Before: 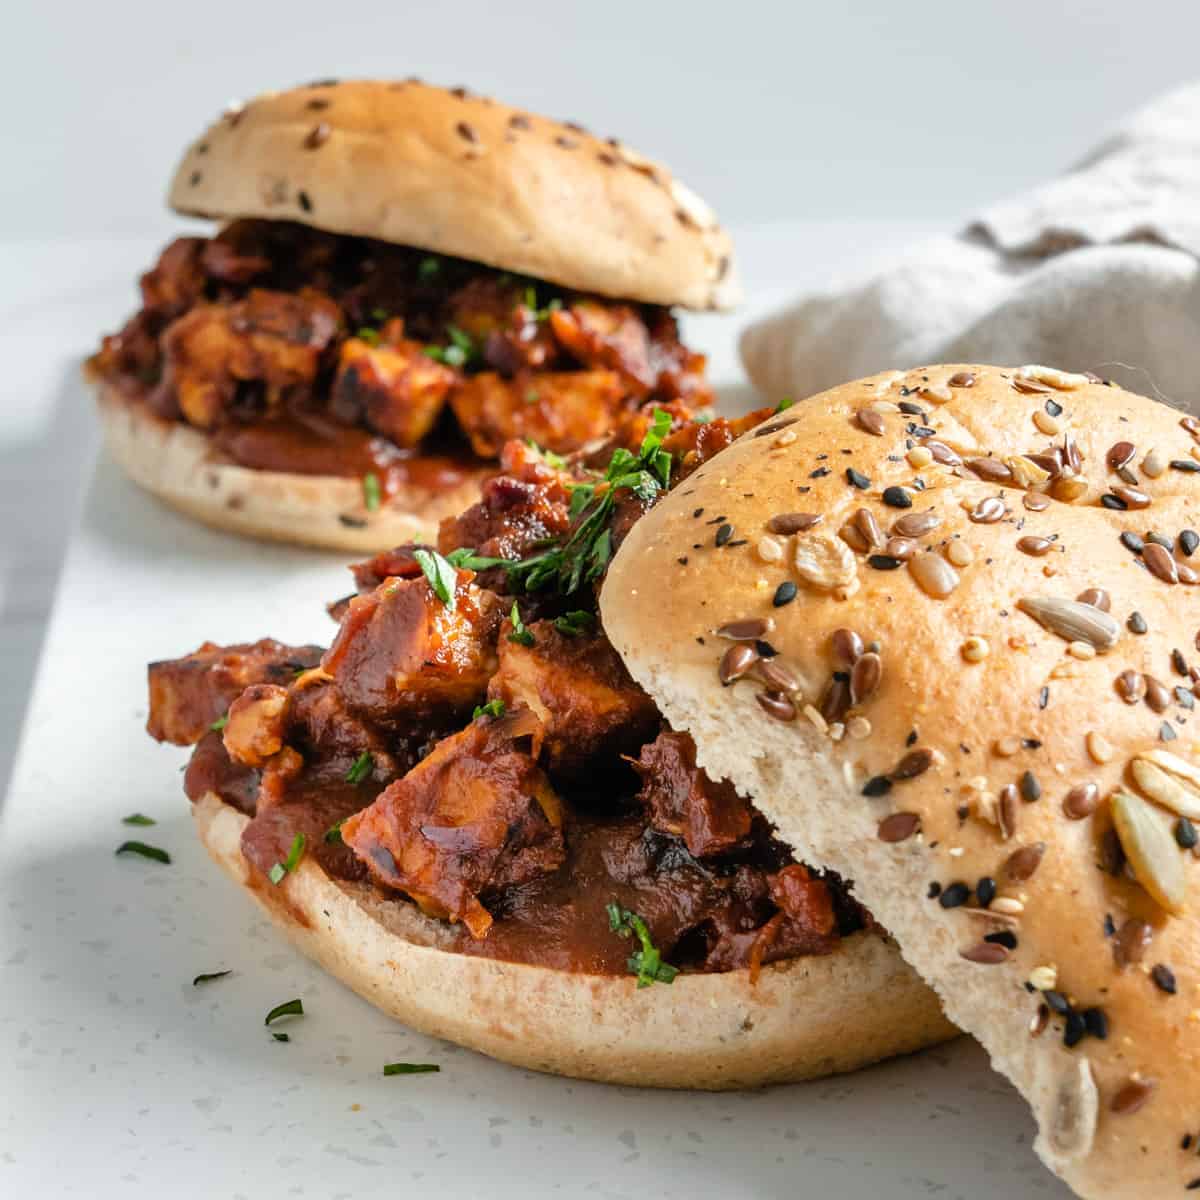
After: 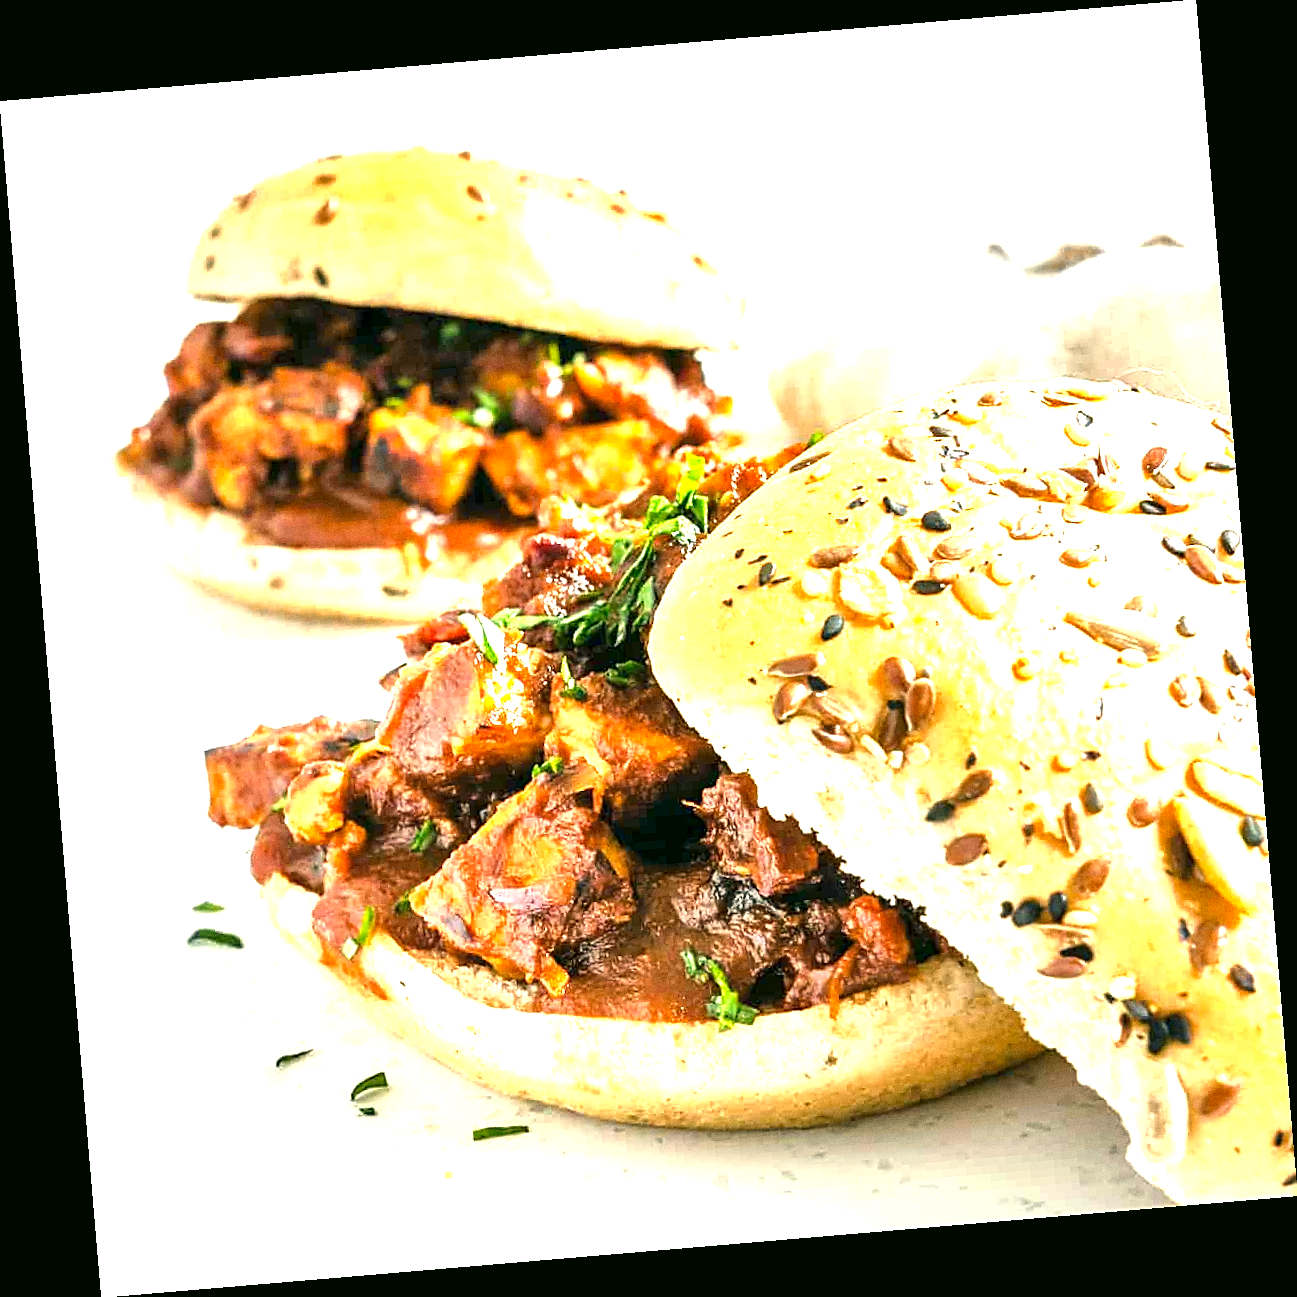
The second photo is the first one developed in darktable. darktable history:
grain: coarseness 0.09 ISO
exposure: exposure 2 EV, compensate exposure bias true, compensate highlight preservation false
rotate and perspective: rotation -4.86°, automatic cropping off
sharpen: on, module defaults
tone equalizer: on, module defaults
local contrast: mode bilateral grid, contrast 20, coarseness 50, detail 140%, midtone range 0.2
color correction: highlights a* -0.482, highlights b* 9.48, shadows a* -9.48, shadows b* 0.803
